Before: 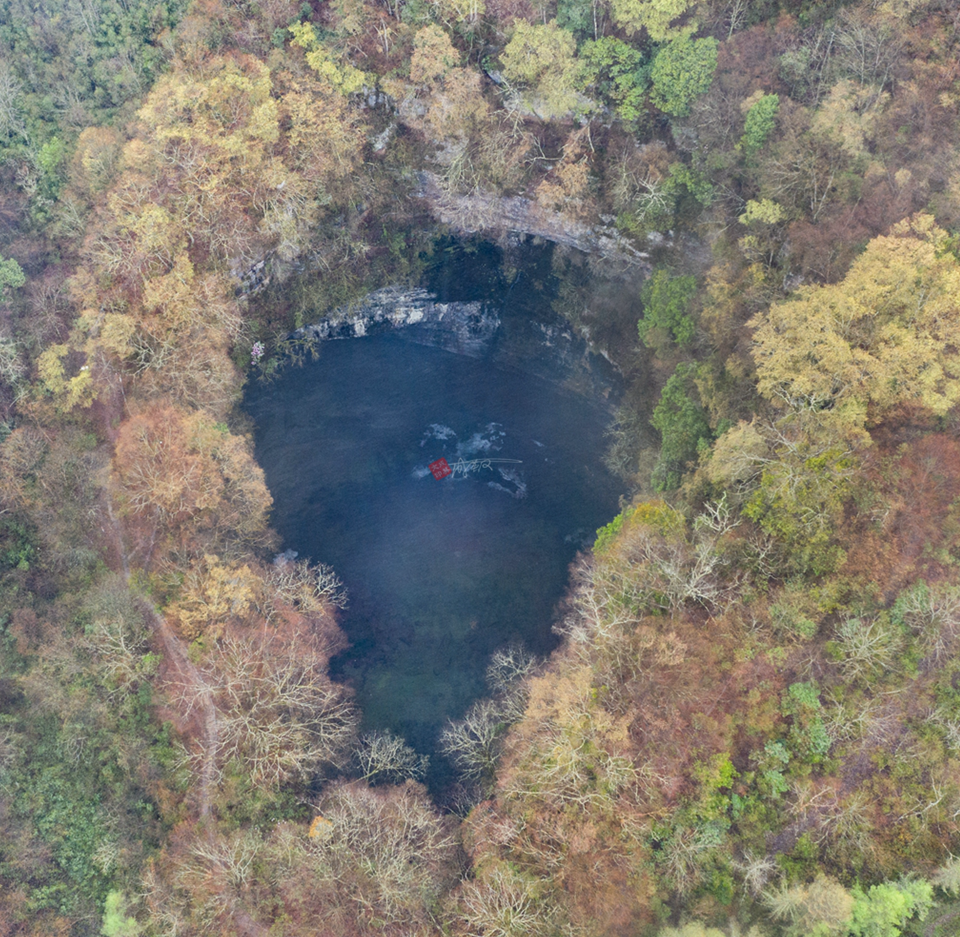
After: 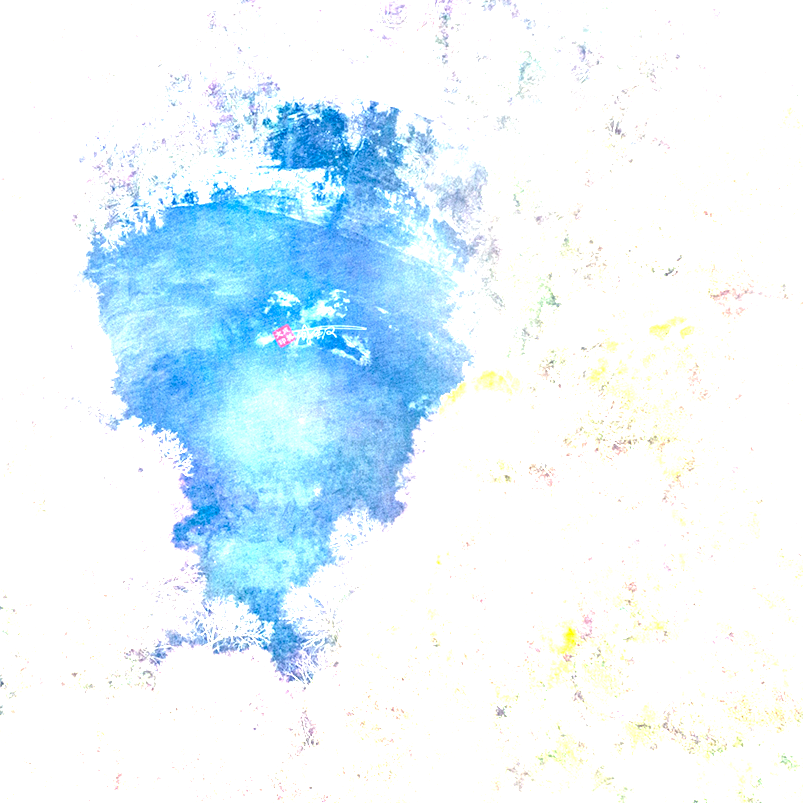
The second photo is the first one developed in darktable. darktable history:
levels: levels [0, 0.352, 0.703]
local contrast: detail 150%
exposure: black level correction 0.005, exposure 2.084 EV, compensate highlight preservation false
crop: left 16.315%, top 14.246%
